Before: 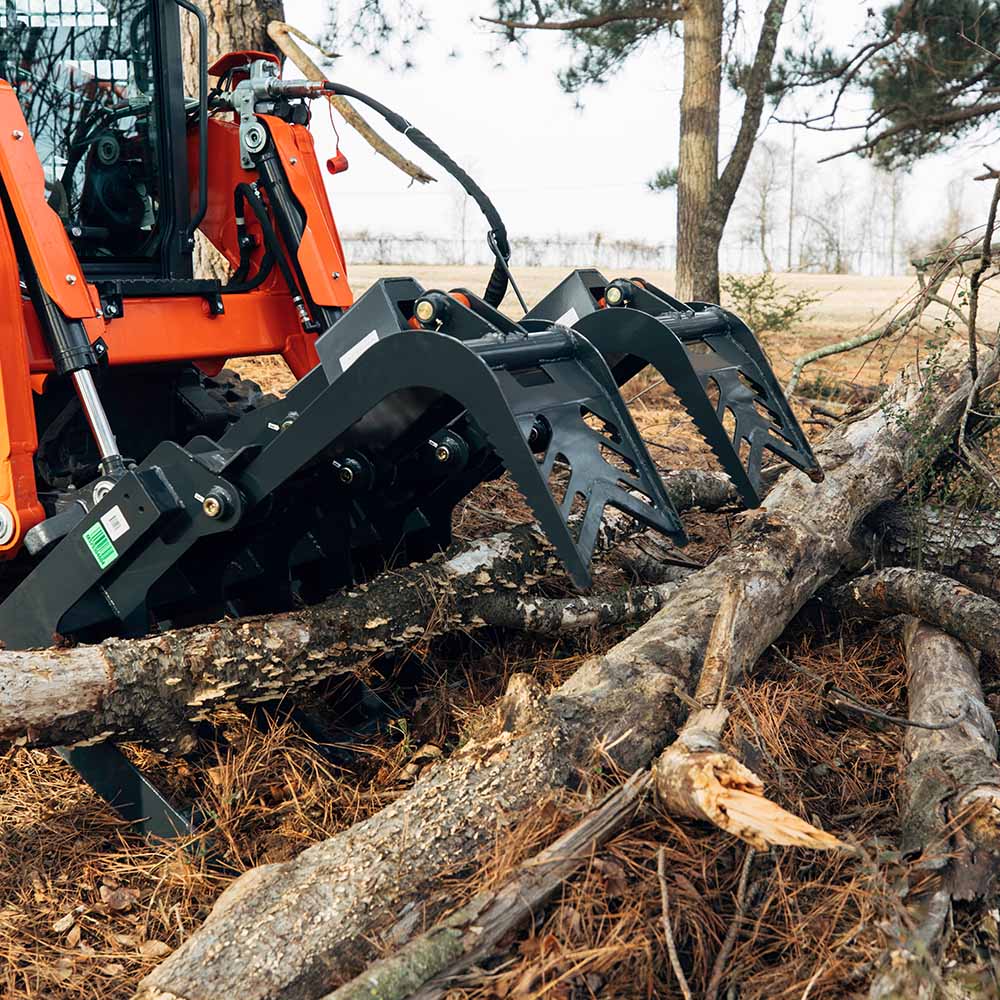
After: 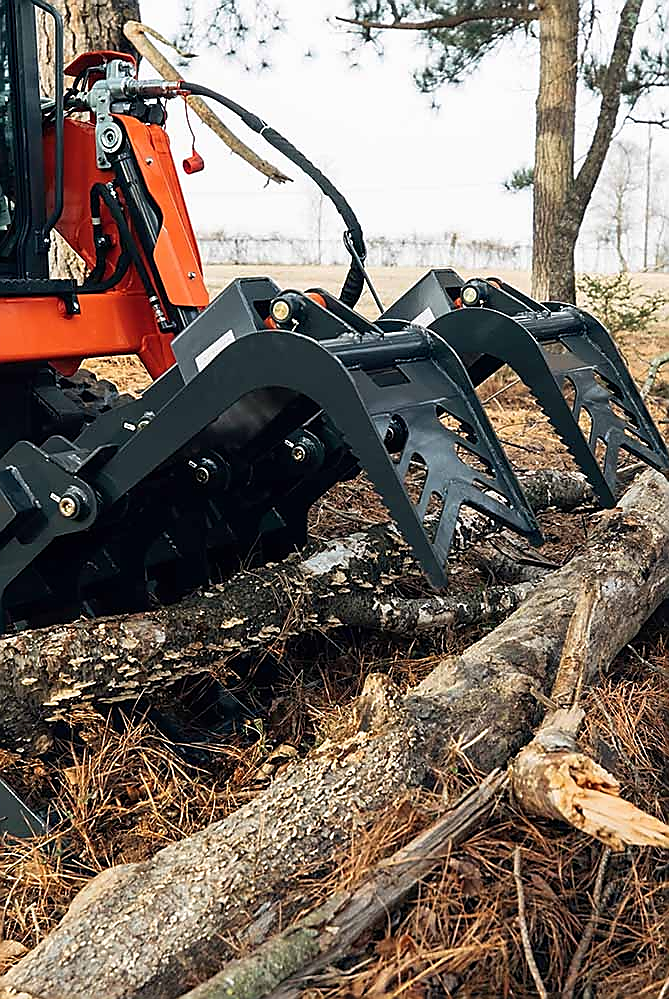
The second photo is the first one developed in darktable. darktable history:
crop and rotate: left 14.429%, right 18.629%
sharpen: radius 1.391, amount 1.254, threshold 0.745
